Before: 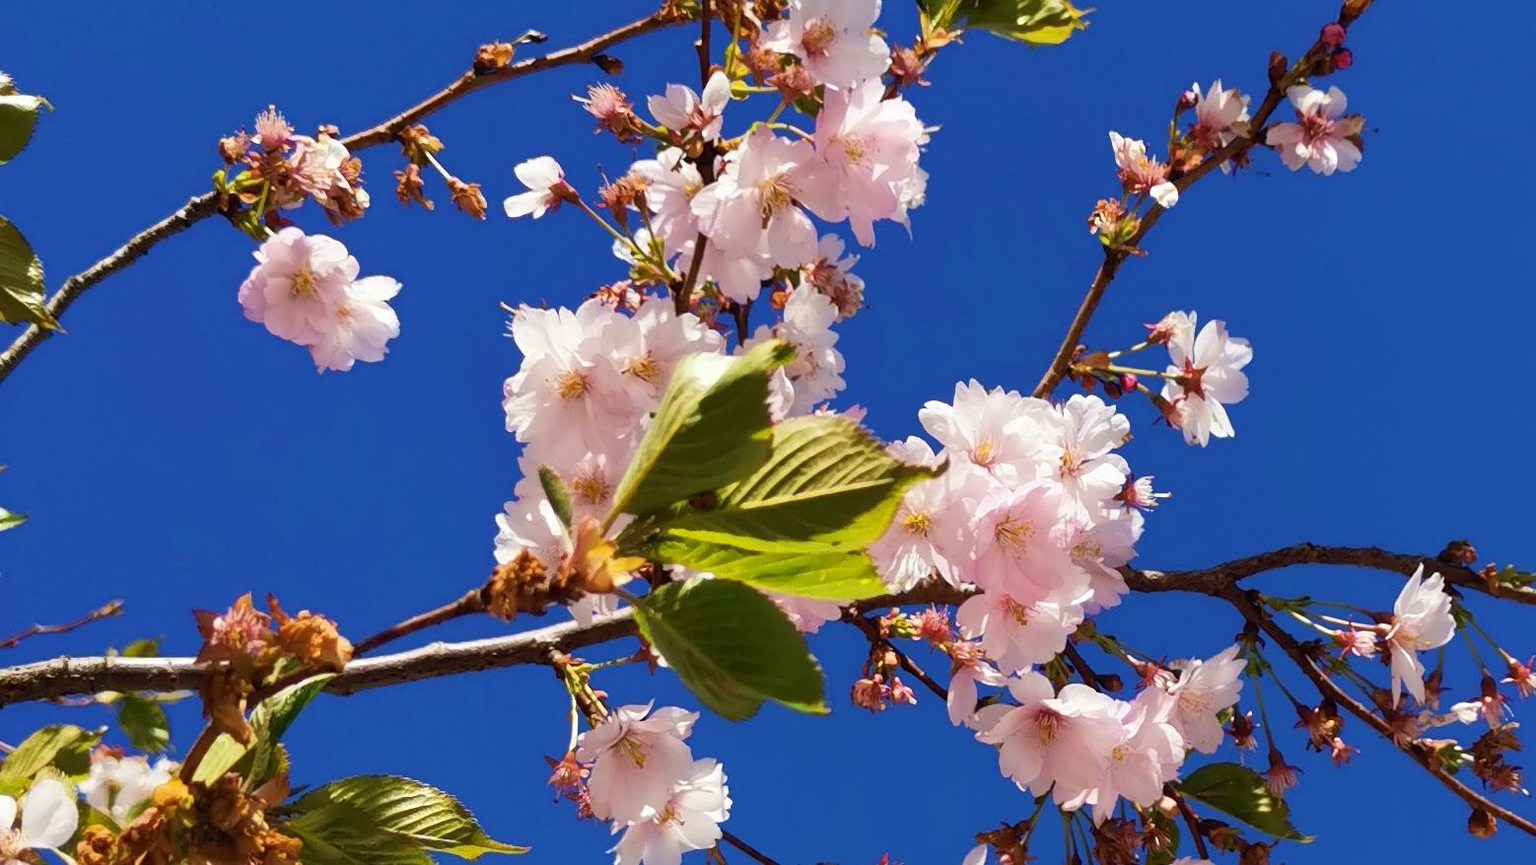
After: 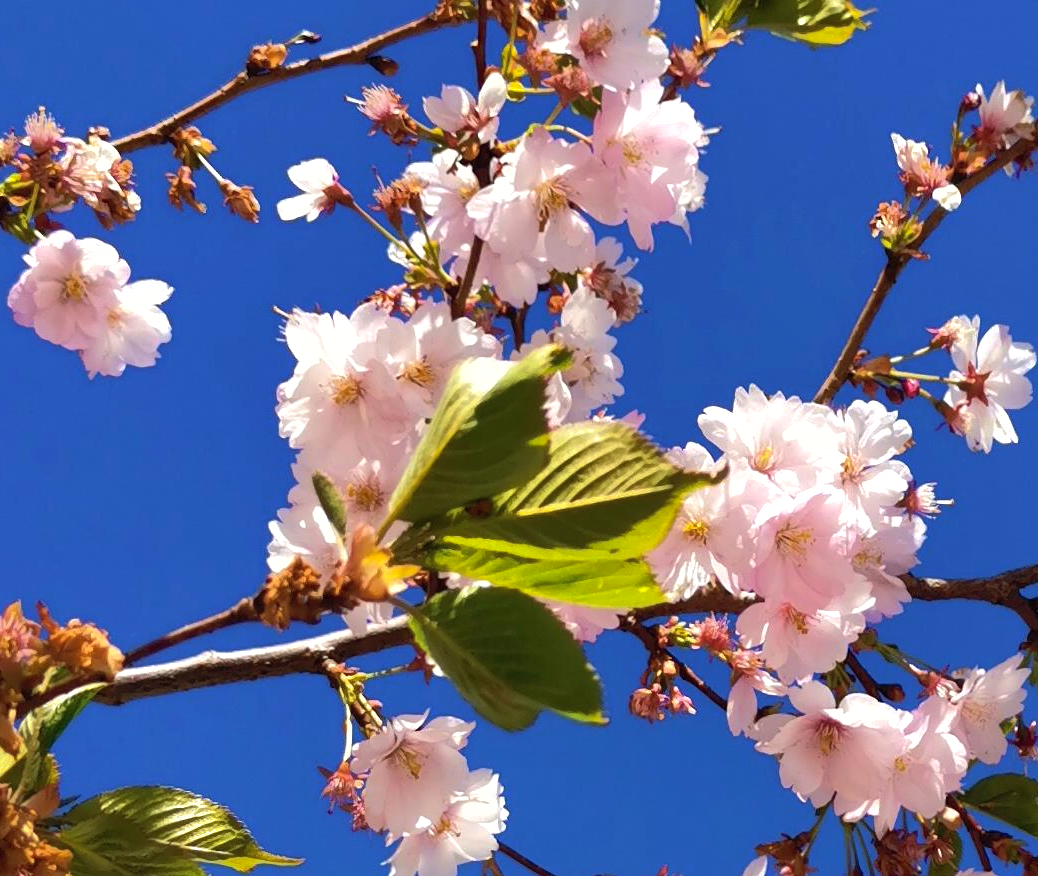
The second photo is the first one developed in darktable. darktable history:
base curve: exposure shift 0, preserve colors none
crop and rotate: left 15.055%, right 18.278%
shadows and highlights: on, module defaults
tone equalizer: -8 EV -0.417 EV, -7 EV -0.389 EV, -6 EV -0.333 EV, -5 EV -0.222 EV, -3 EV 0.222 EV, -2 EV 0.333 EV, -1 EV 0.389 EV, +0 EV 0.417 EV, edges refinement/feathering 500, mask exposure compensation -1.57 EV, preserve details no
